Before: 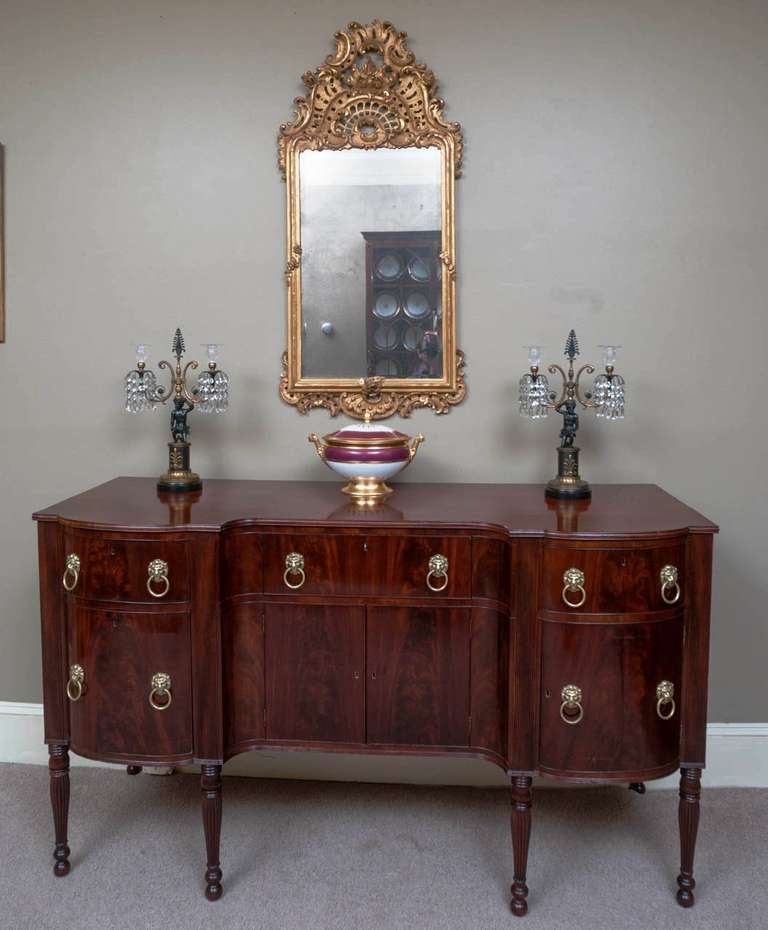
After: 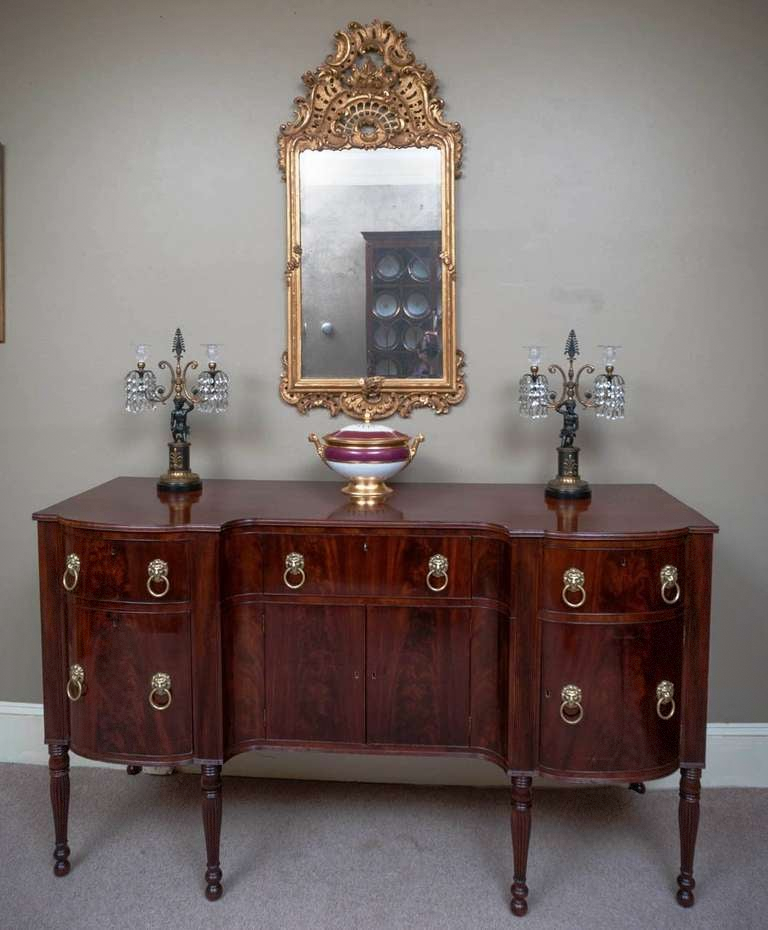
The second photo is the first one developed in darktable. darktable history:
vignetting: fall-off start 96.26%, fall-off radius 100.46%, saturation 0.372, width/height ratio 0.609, dithering 8-bit output
